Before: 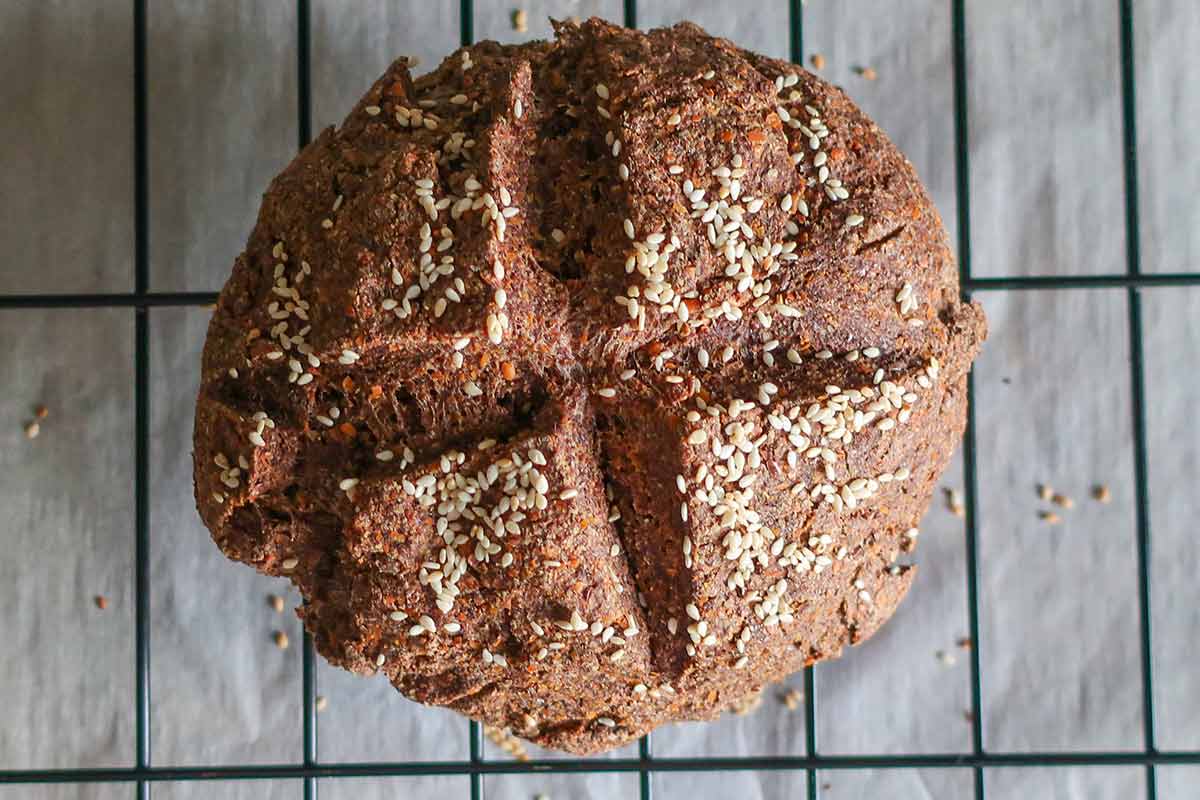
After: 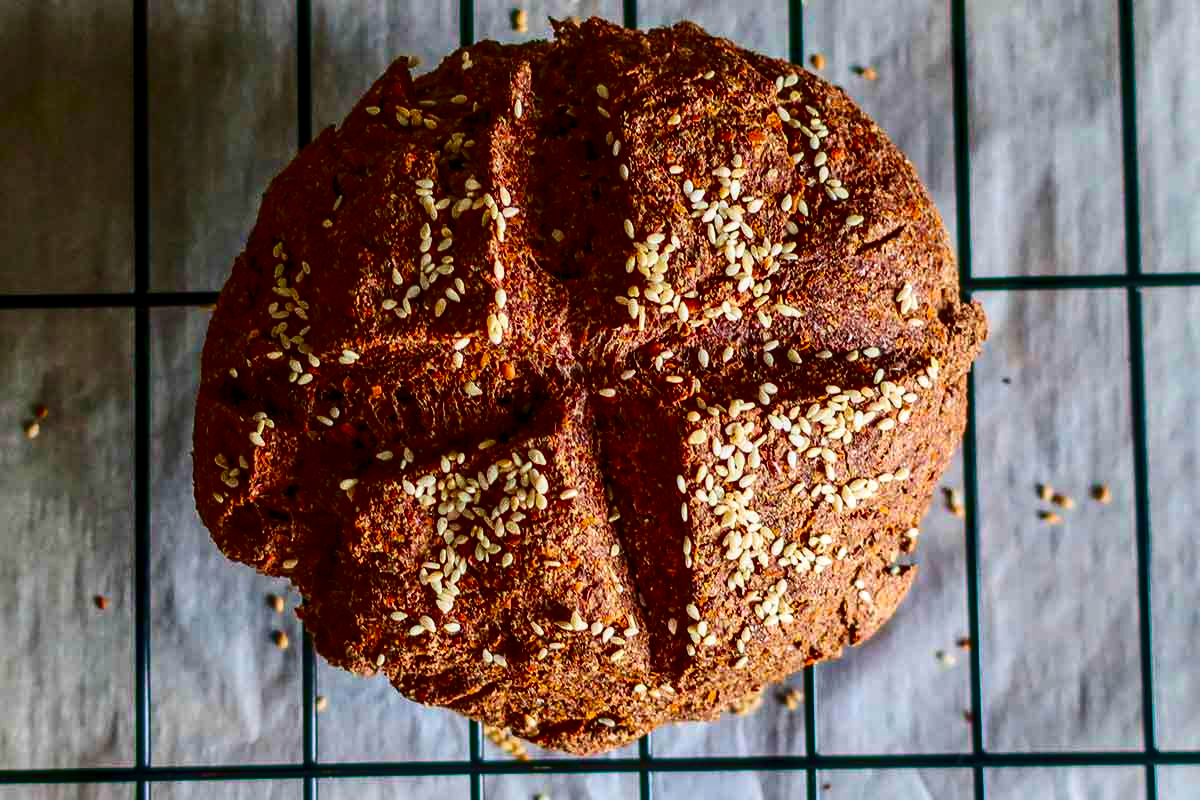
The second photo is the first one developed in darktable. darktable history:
color balance rgb: linear chroma grading › global chroma 15%, perceptual saturation grading › global saturation 30%
velvia: on, module defaults
contrast brightness saturation: contrast 0.24, brightness -0.24, saturation 0.14
local contrast: on, module defaults
